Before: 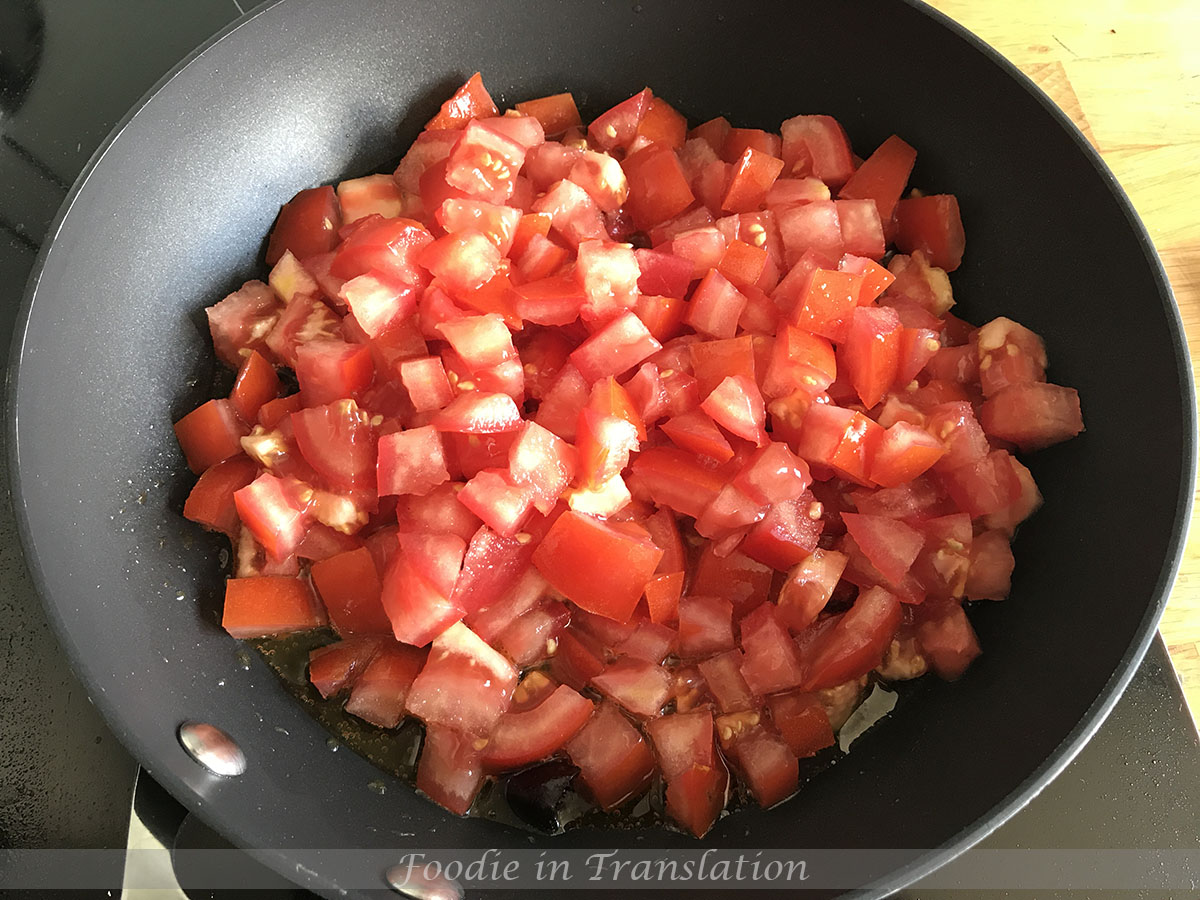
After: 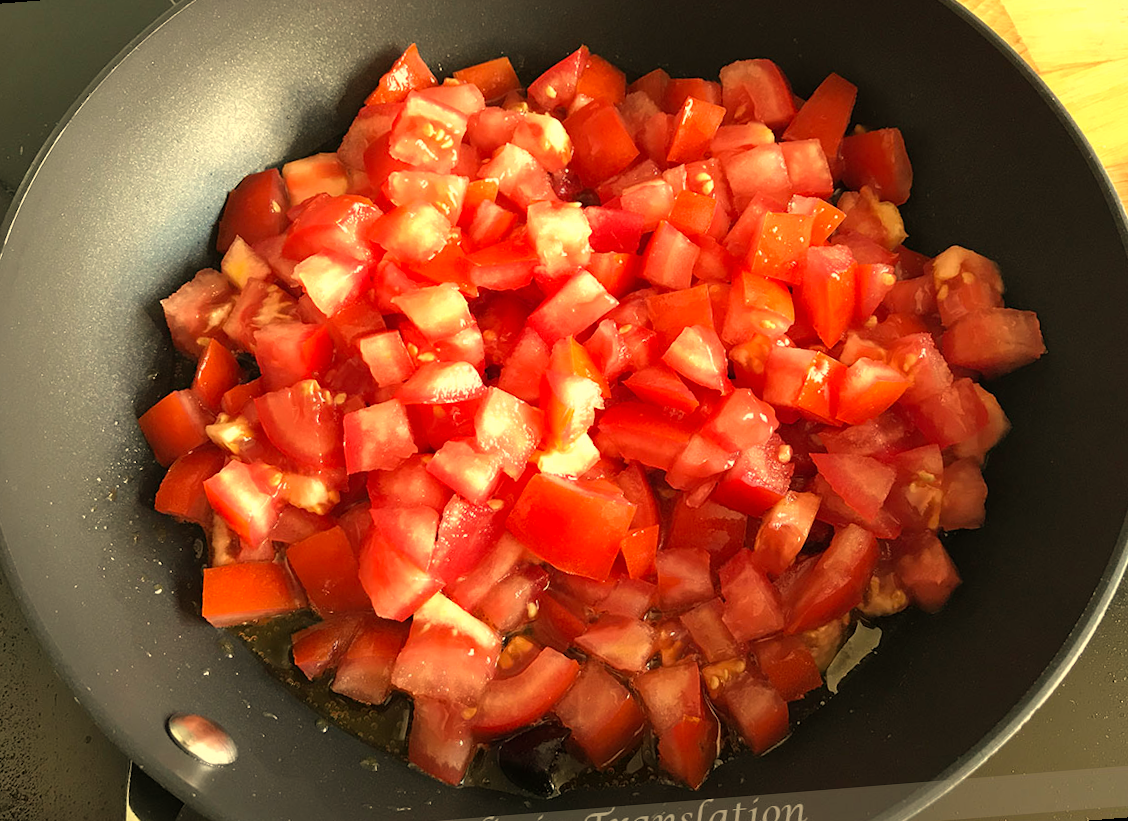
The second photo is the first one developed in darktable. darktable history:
white balance: red 1.08, blue 0.791
rotate and perspective: rotation -4.57°, crop left 0.054, crop right 0.944, crop top 0.087, crop bottom 0.914
